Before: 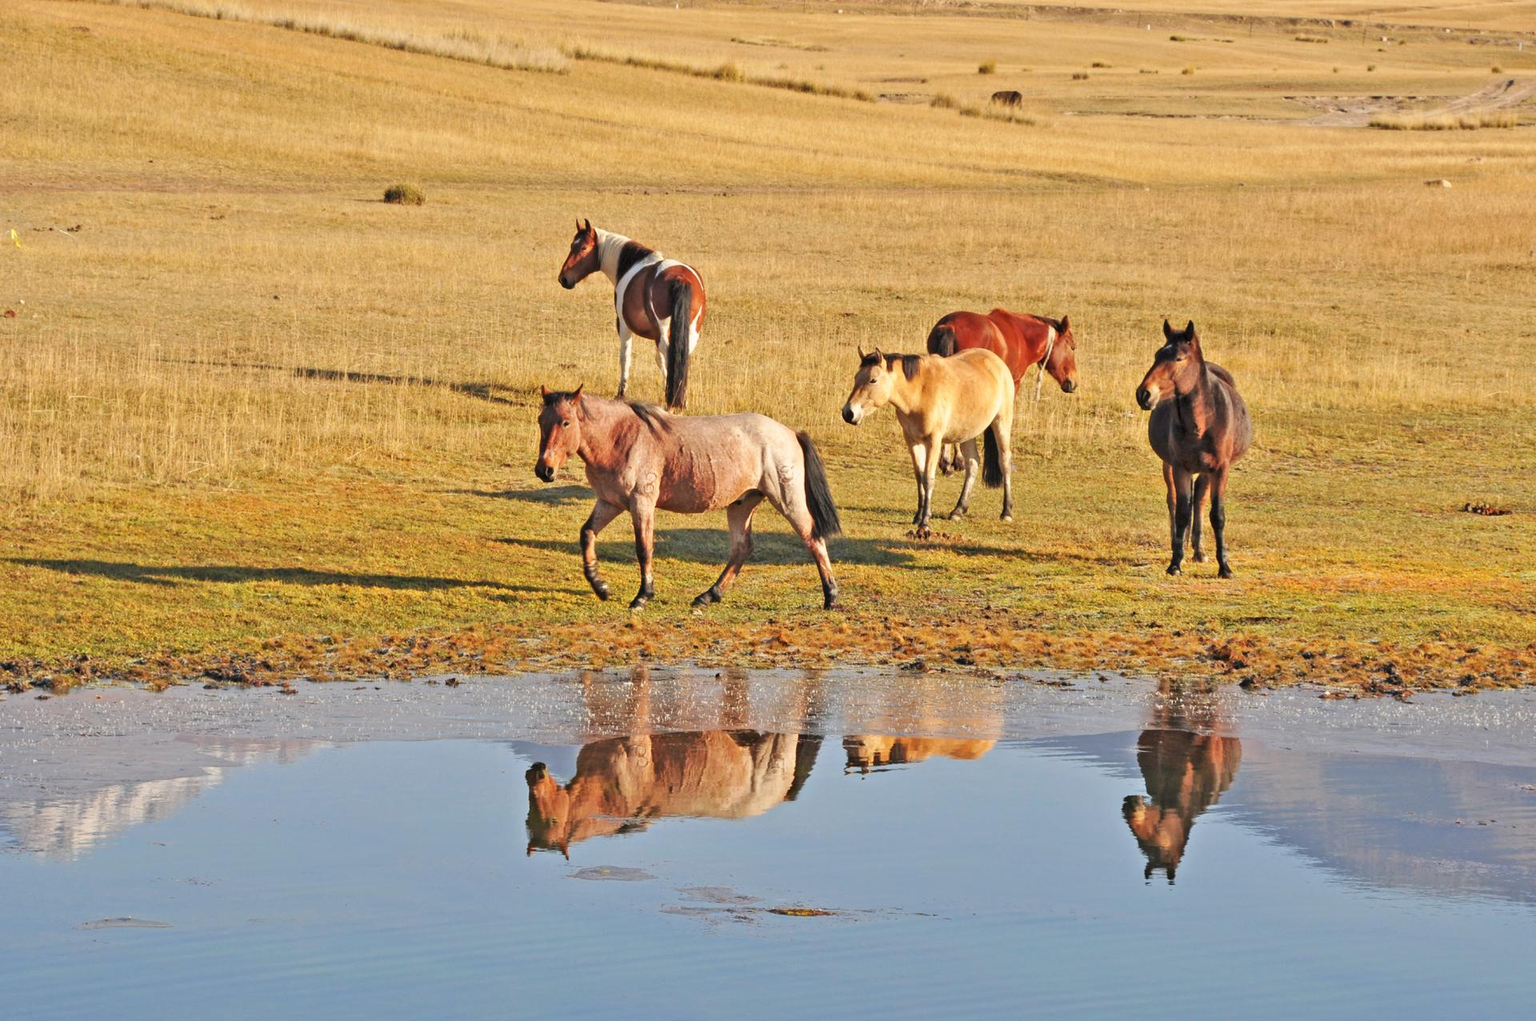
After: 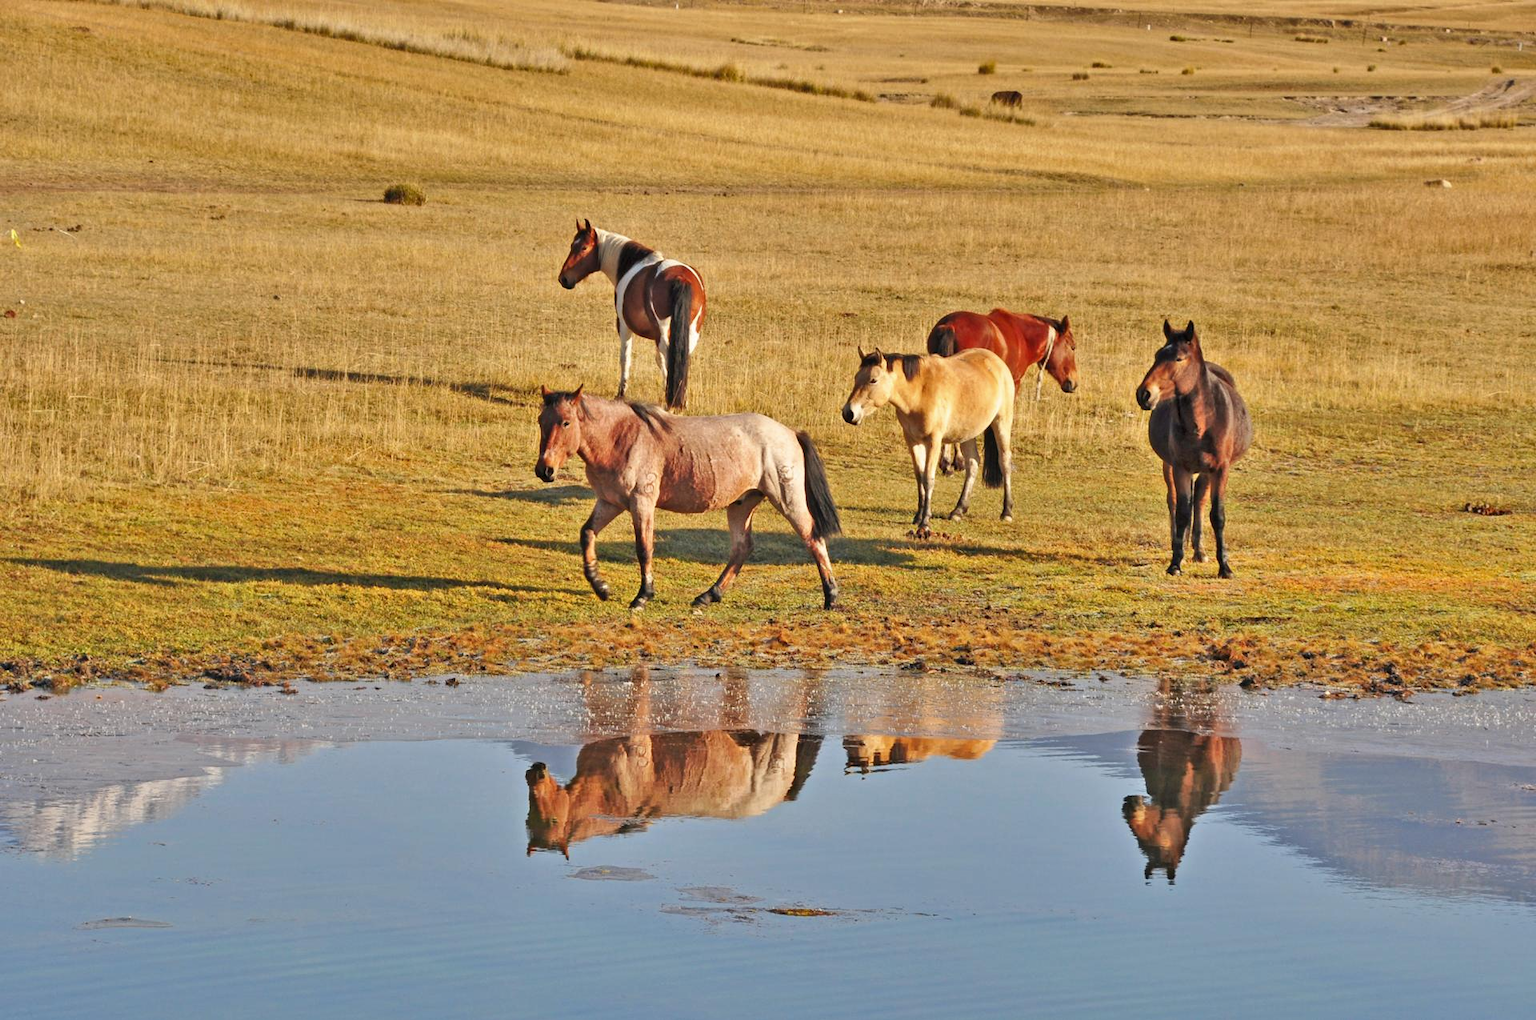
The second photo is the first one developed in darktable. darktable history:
rgb curve: mode RGB, independent channels
shadows and highlights: radius 118.69, shadows 42.21, highlights -61.56, soften with gaussian
